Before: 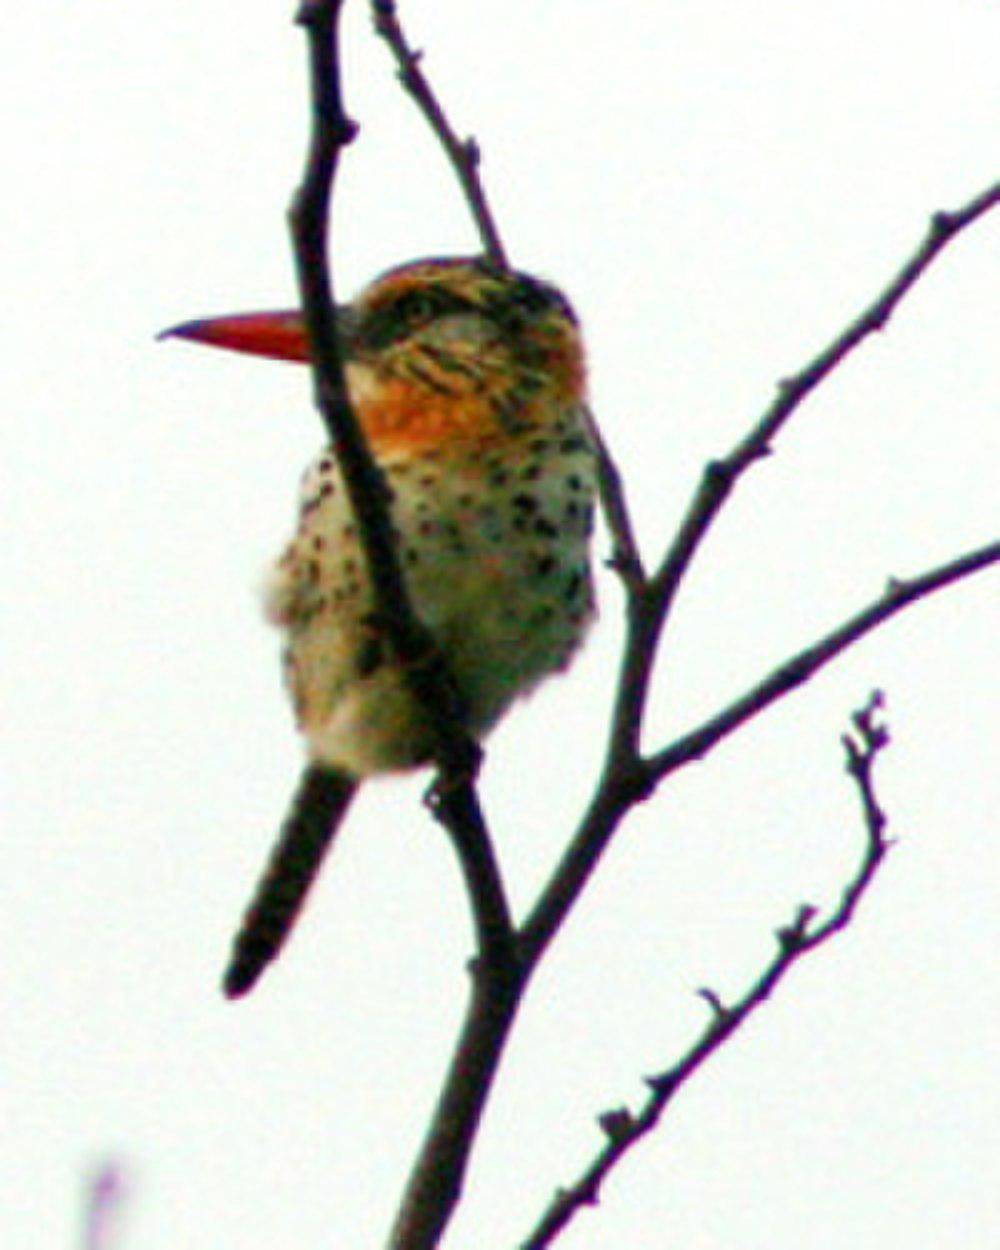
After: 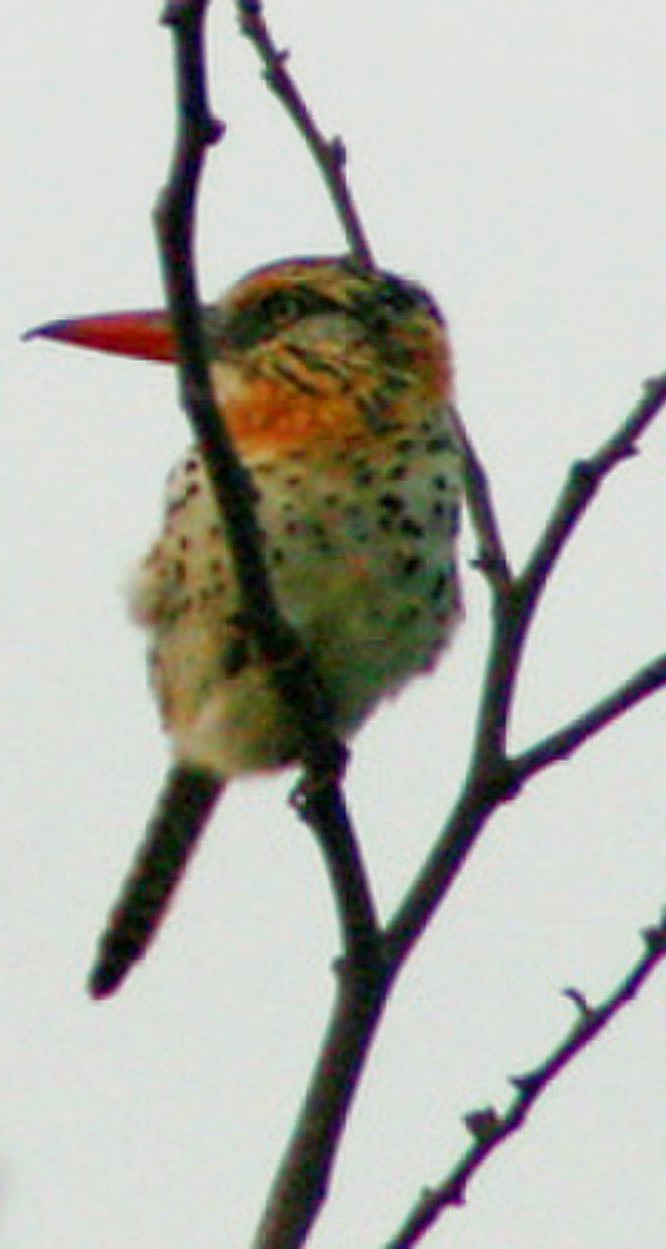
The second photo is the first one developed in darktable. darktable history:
sharpen: on, module defaults
crop and rotate: left 13.409%, right 19.924%
tone equalizer: -8 EV 0.25 EV, -7 EV 0.417 EV, -6 EV 0.417 EV, -5 EV 0.25 EV, -3 EV -0.25 EV, -2 EV -0.417 EV, -1 EV -0.417 EV, +0 EV -0.25 EV, edges refinement/feathering 500, mask exposure compensation -1.57 EV, preserve details guided filter
